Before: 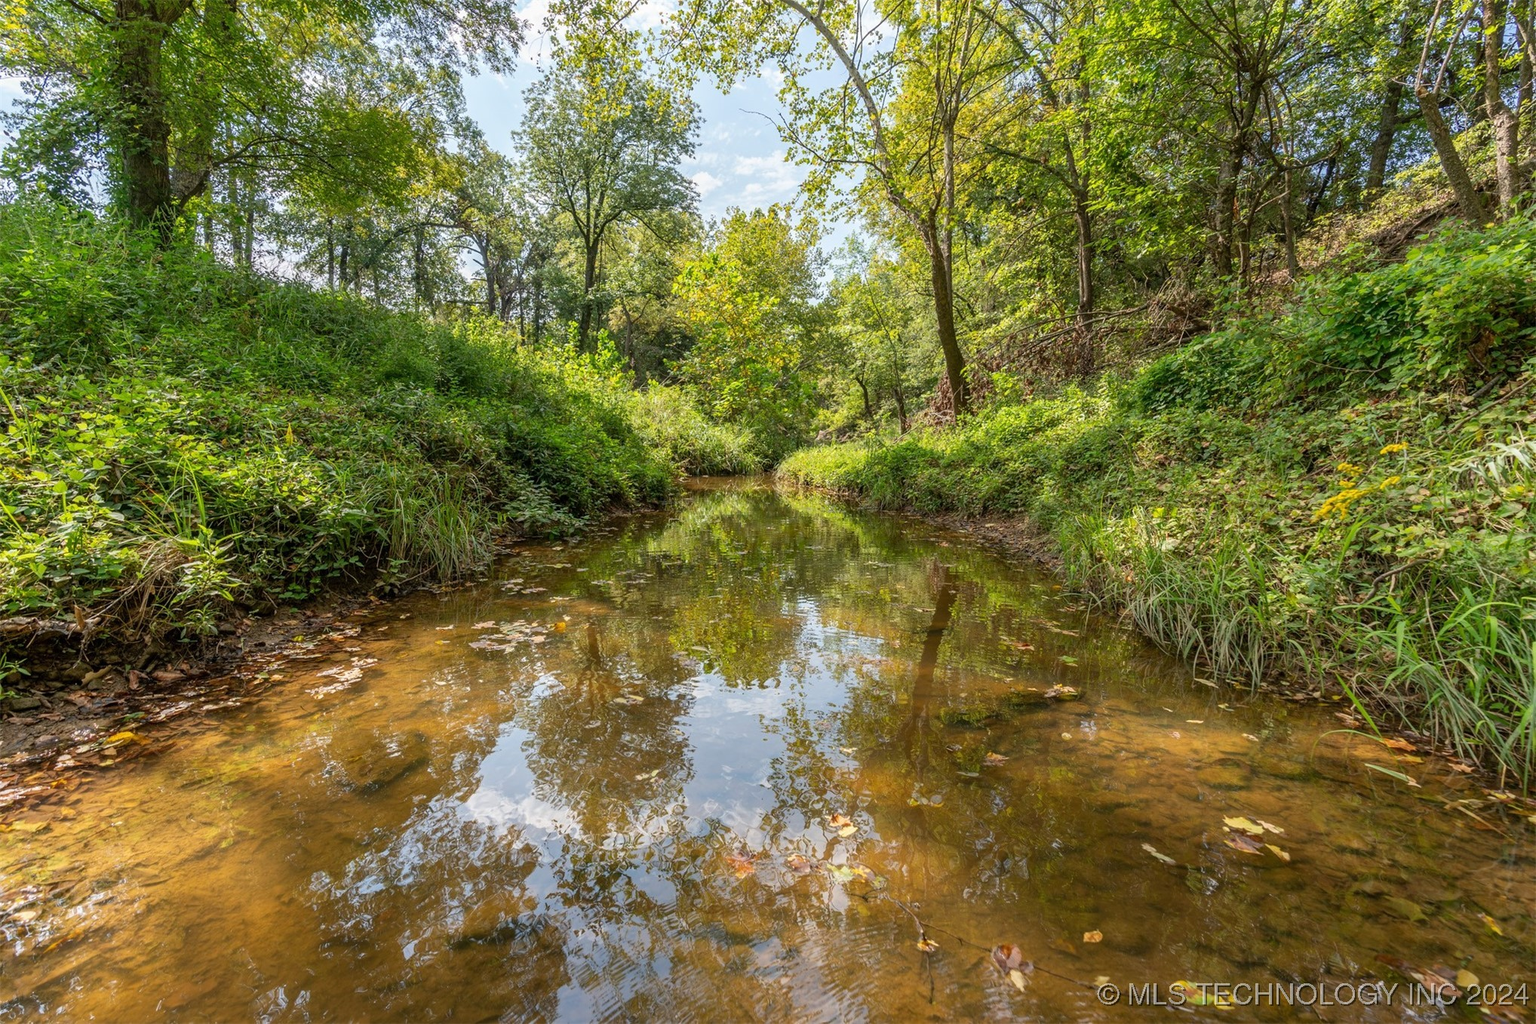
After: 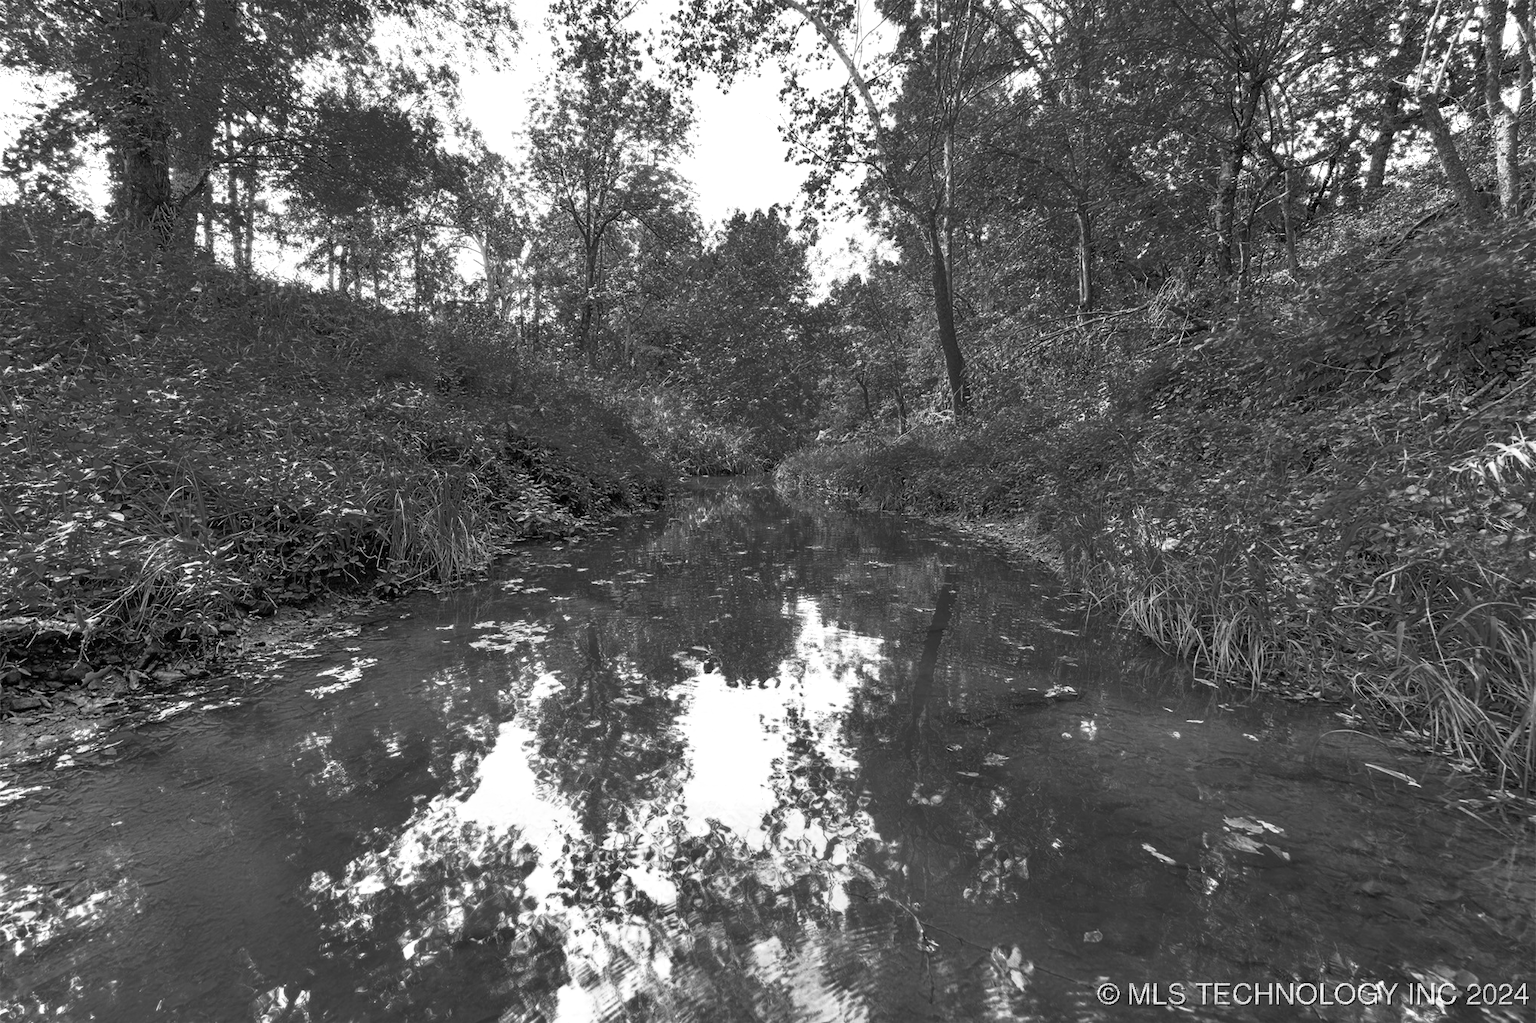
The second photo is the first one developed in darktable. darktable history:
base curve: curves: ch0 [(0, 0) (0.026, 0.03) (0.109, 0.232) (0.351, 0.748) (0.669, 0.968) (1, 1)], preserve colors none
color zones: curves: ch0 [(0.287, 0.048) (0.493, 0.484) (0.737, 0.816)]; ch1 [(0, 0) (0.143, 0) (0.286, 0) (0.429, 0) (0.571, 0) (0.714, 0) (0.857, 0)]
tone equalizer: -7 EV 0.149 EV, -6 EV 0.638 EV, -5 EV 1.16 EV, -4 EV 1.34 EV, -3 EV 1.13 EV, -2 EV 0.6 EV, -1 EV 0.156 EV
